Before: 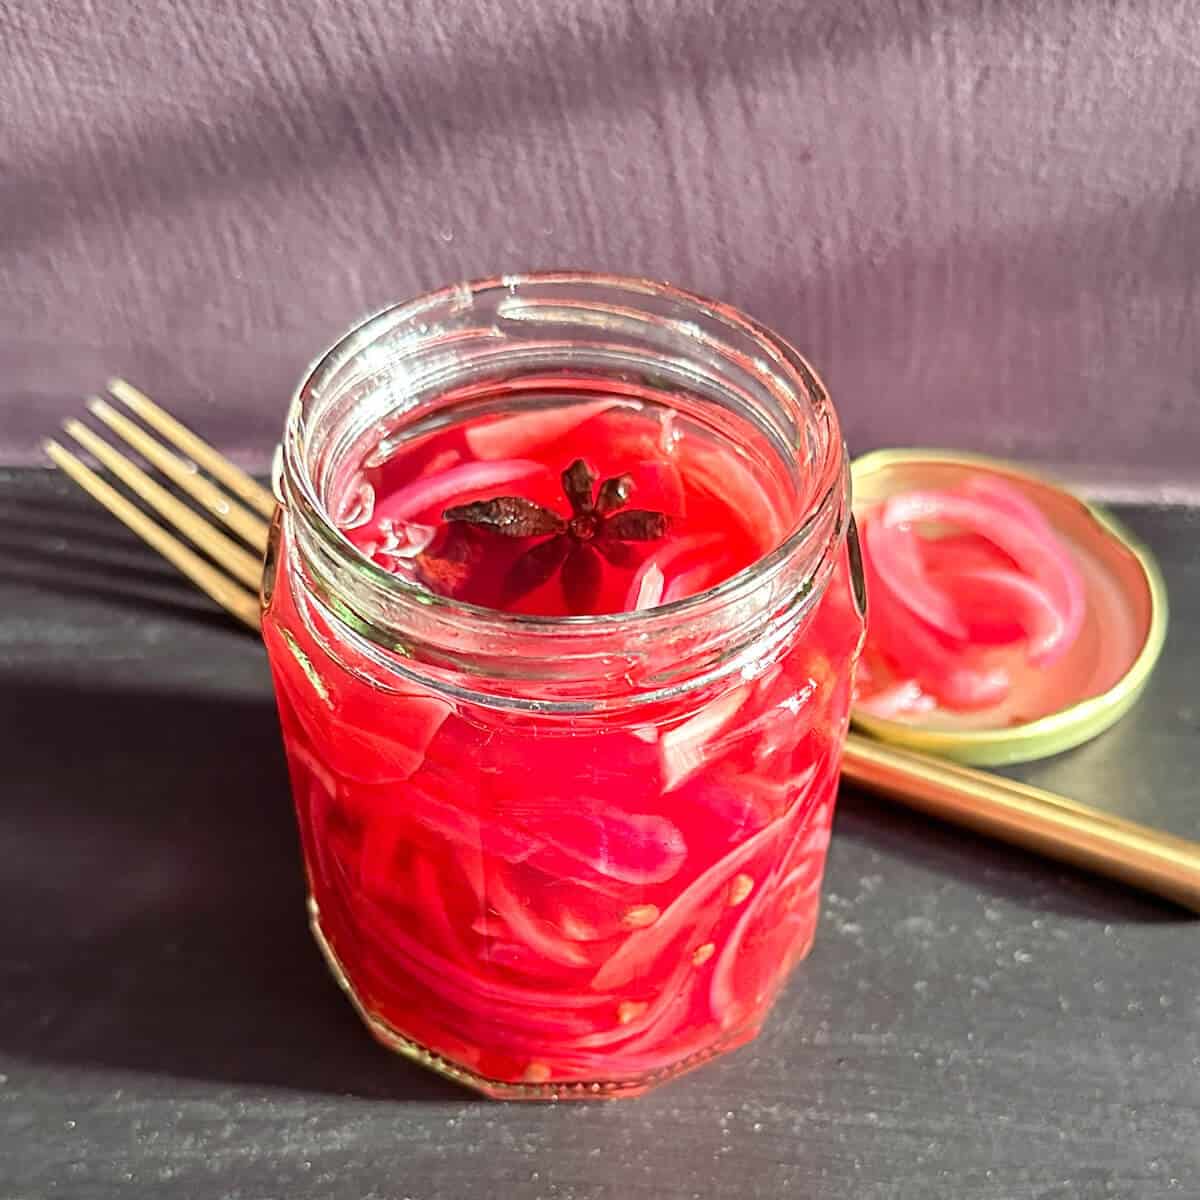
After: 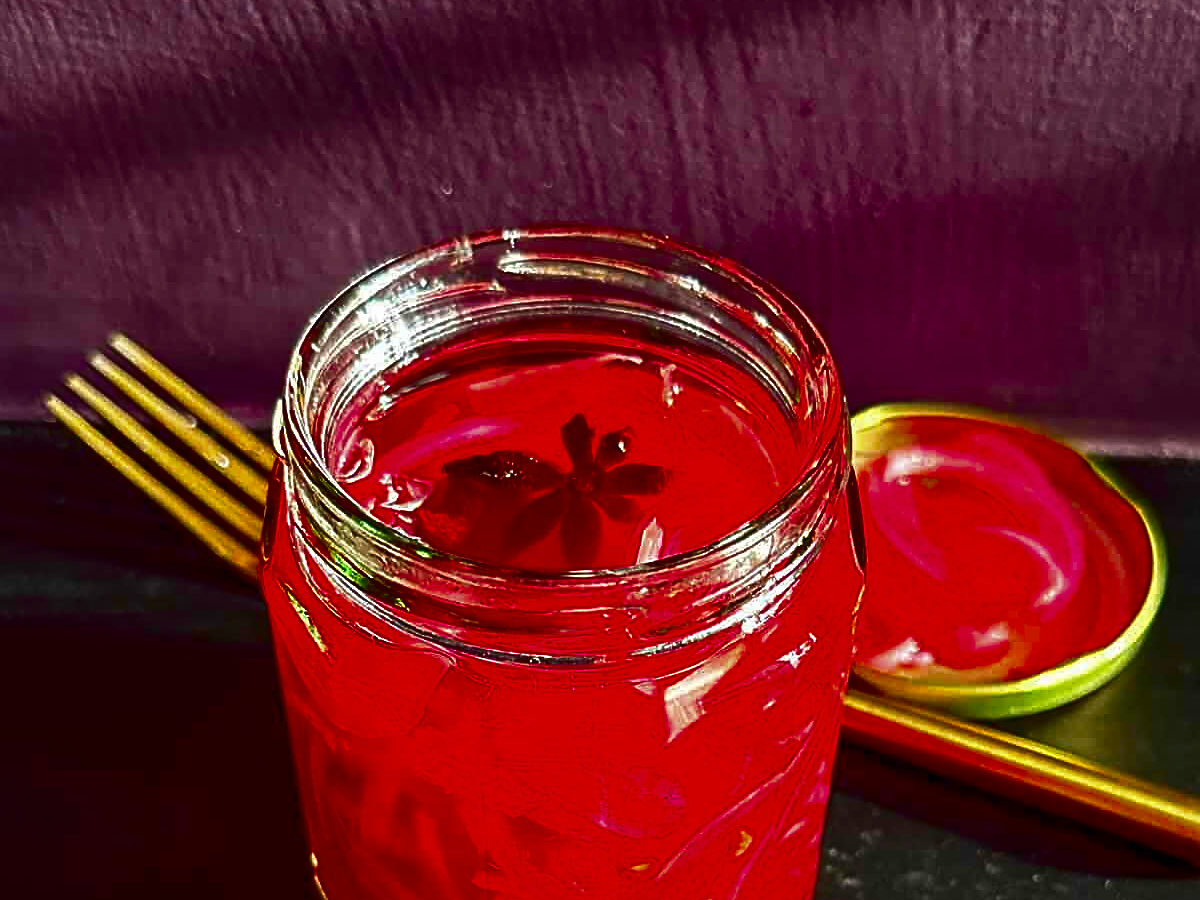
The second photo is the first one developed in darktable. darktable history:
crop: top 3.857%, bottom 21.132%
contrast brightness saturation: brightness -1, saturation 1
sharpen: on, module defaults
